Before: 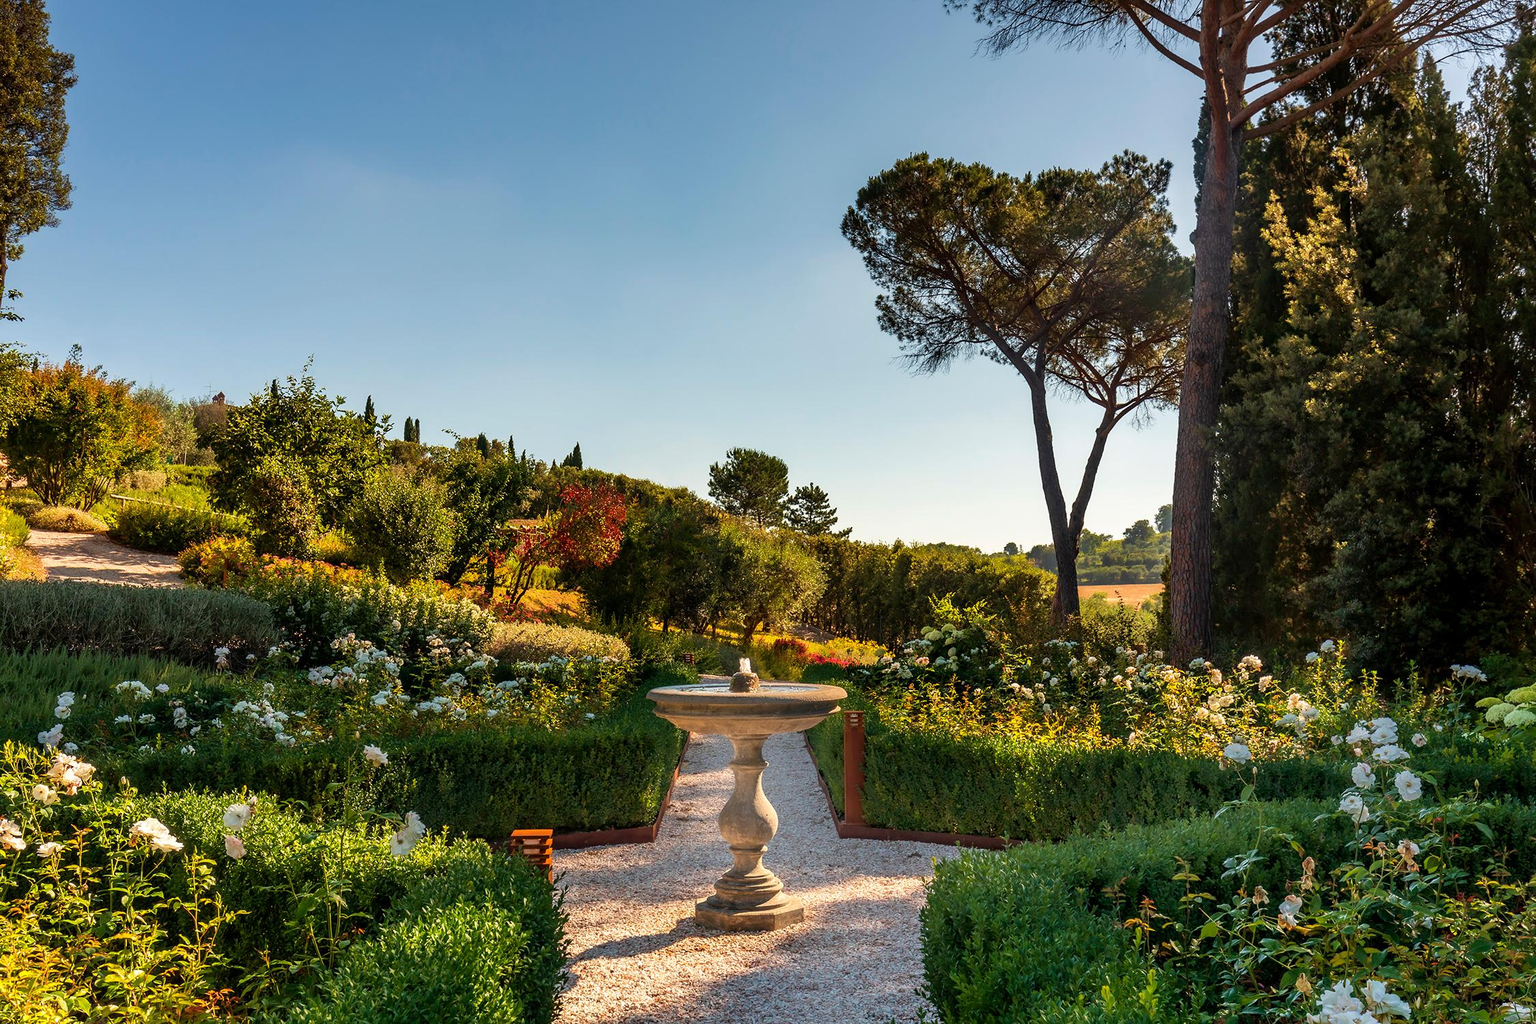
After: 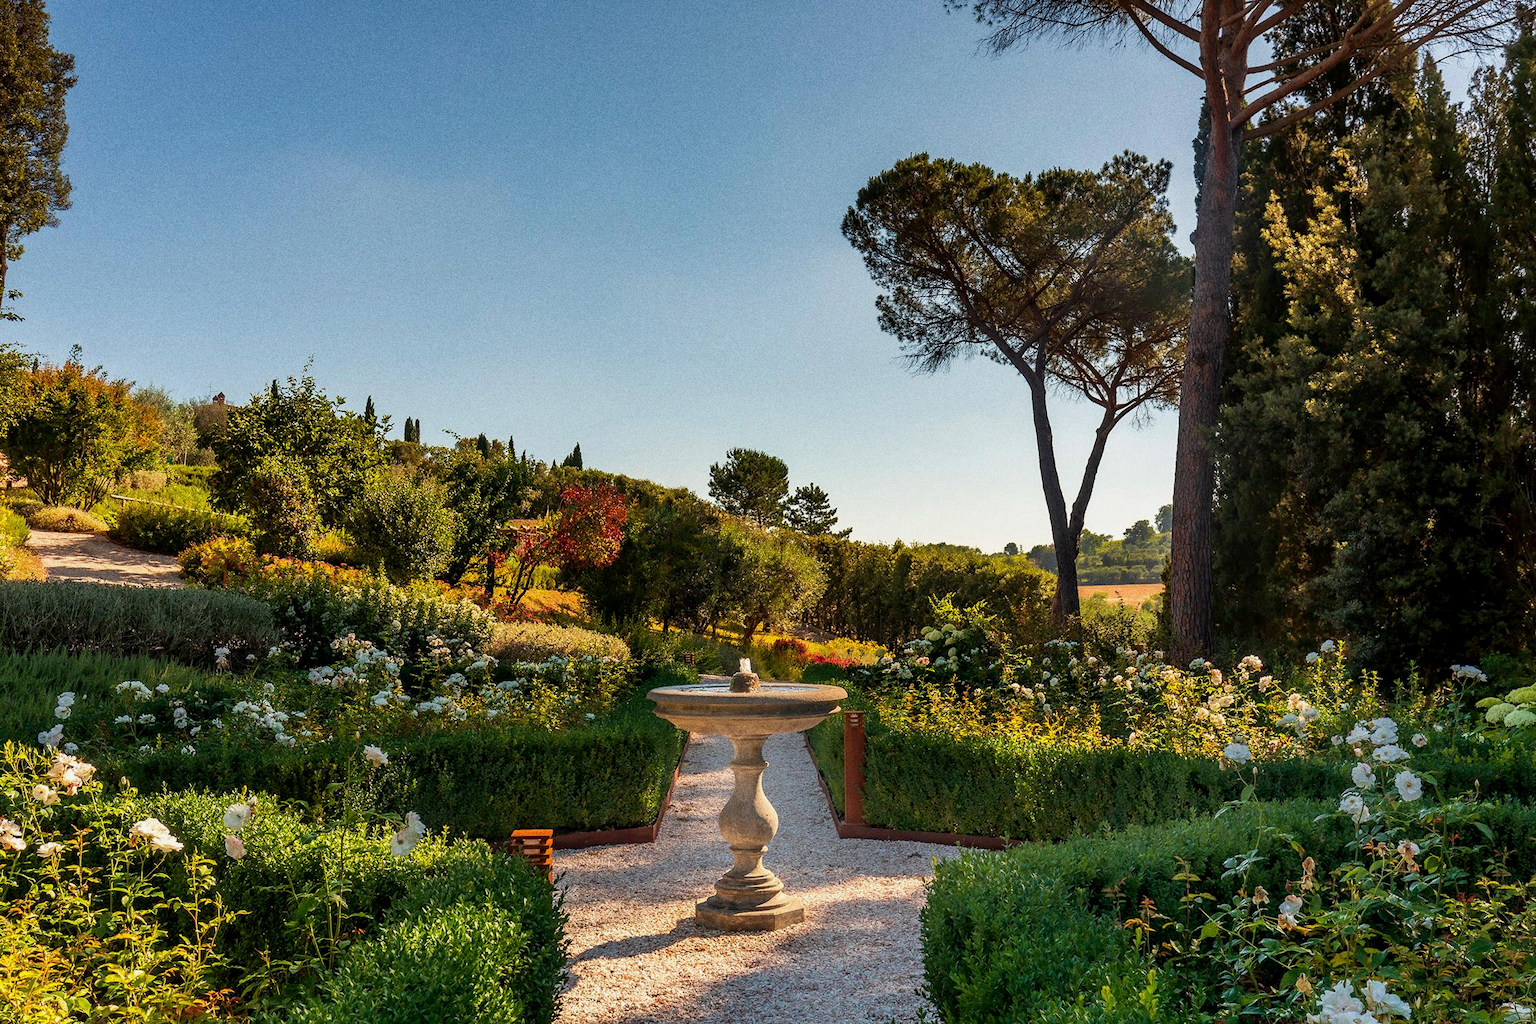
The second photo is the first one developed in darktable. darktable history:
grain: coarseness 0.09 ISO, strength 40%
exposure: black level correction 0.001, exposure -0.125 EV, compensate exposure bias true, compensate highlight preservation false
